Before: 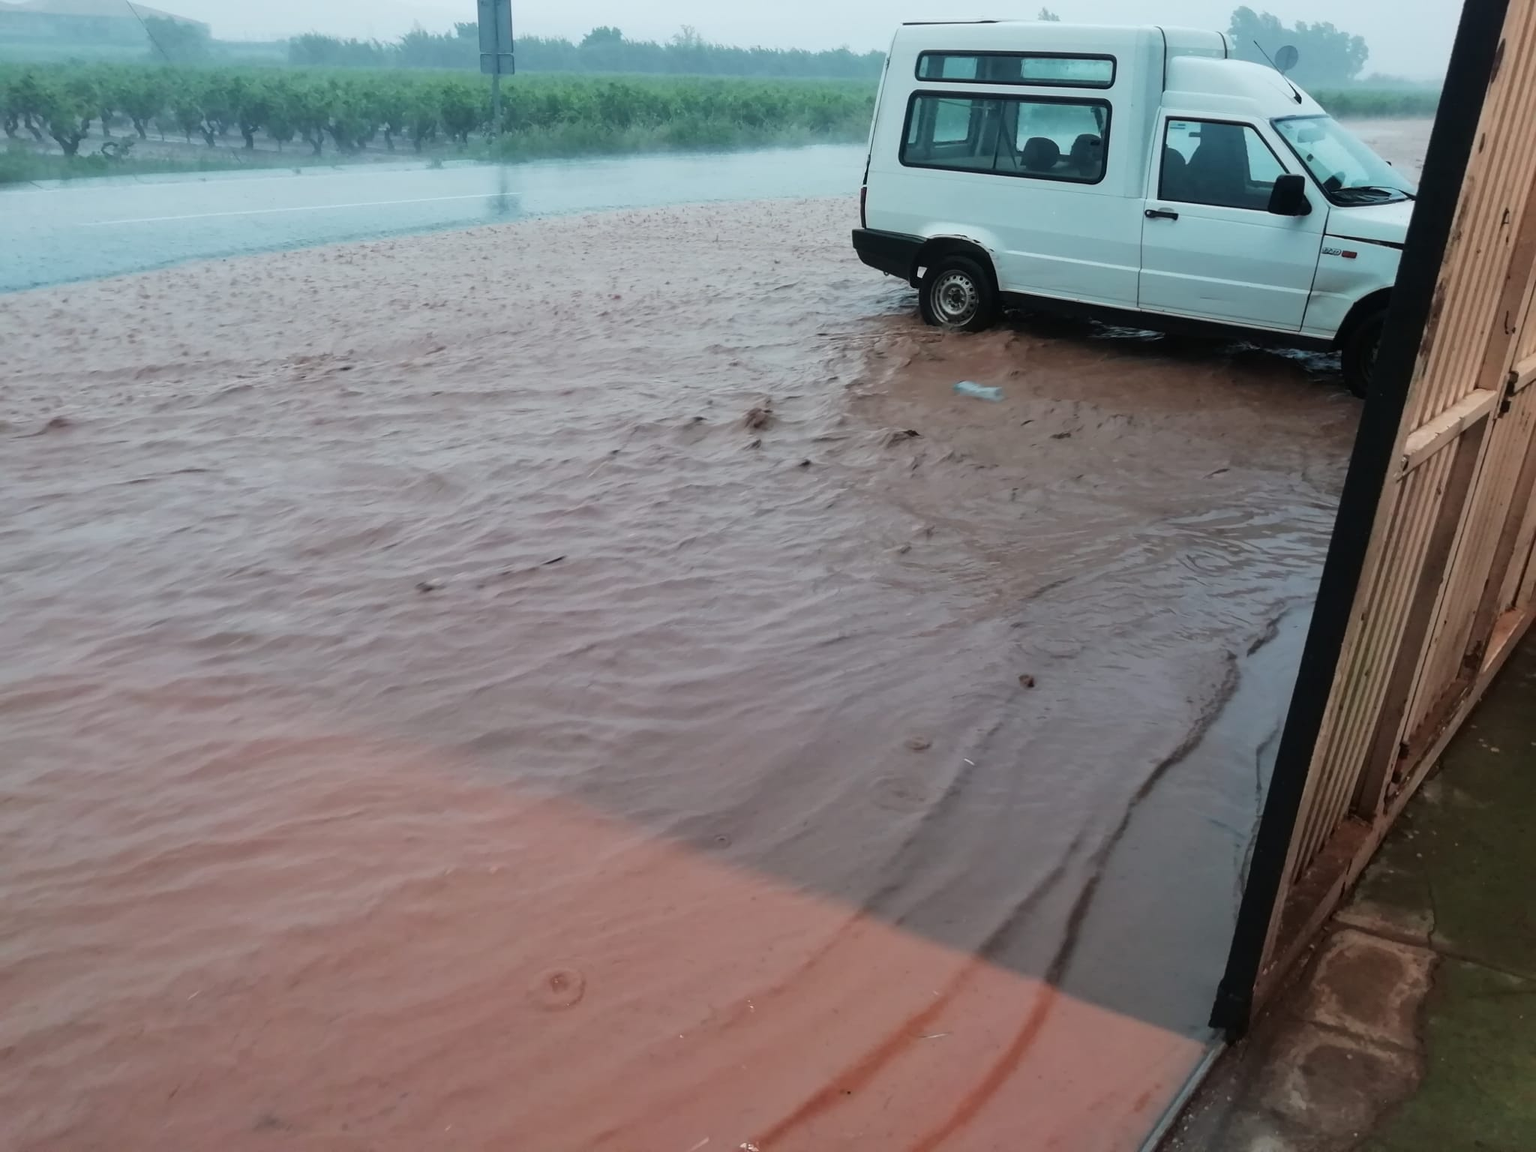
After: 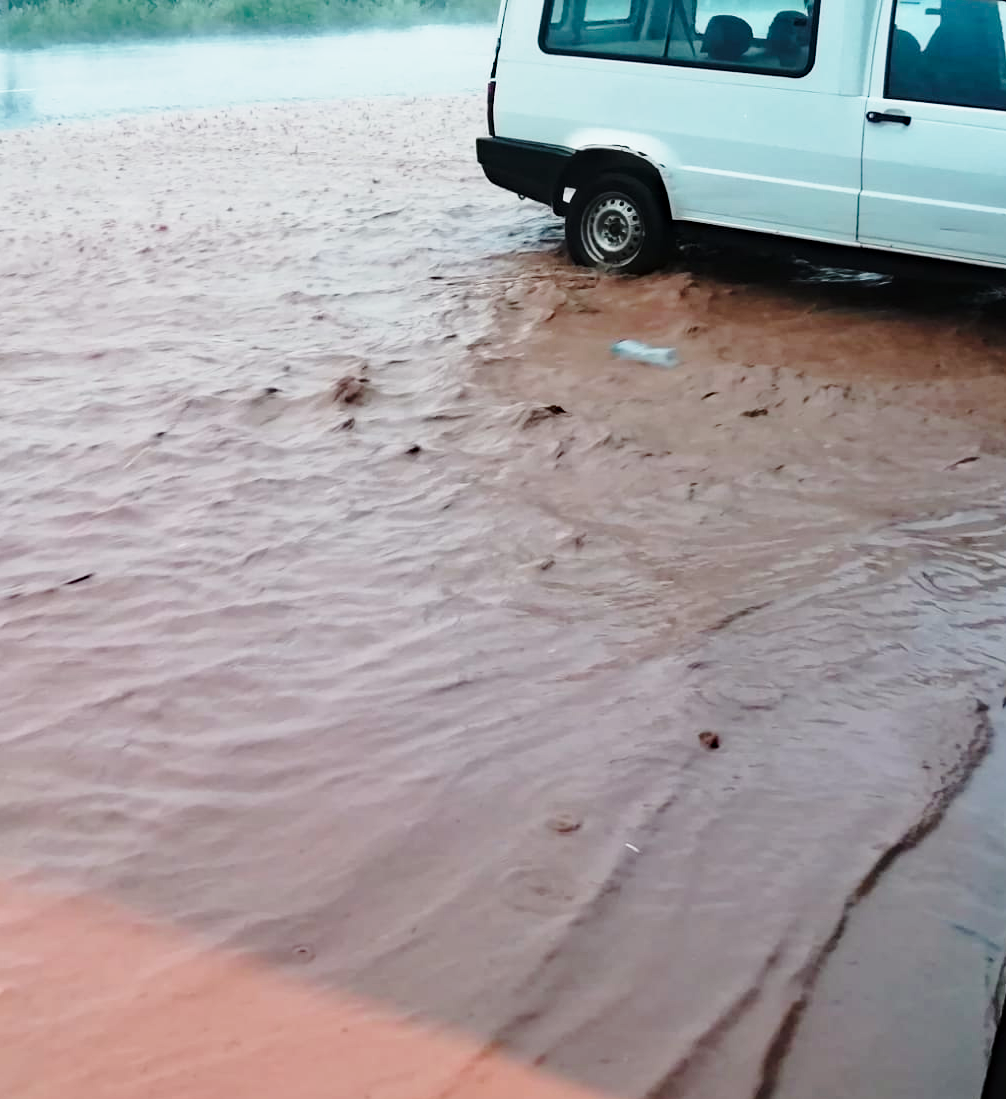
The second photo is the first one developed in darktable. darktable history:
crop: left 32.269%, top 10.945%, right 18.562%, bottom 17.453%
base curve: curves: ch0 [(0, 0) (0.028, 0.03) (0.121, 0.232) (0.46, 0.748) (0.859, 0.968) (1, 1)], preserve colors none
haze removal: compatibility mode true, adaptive false
